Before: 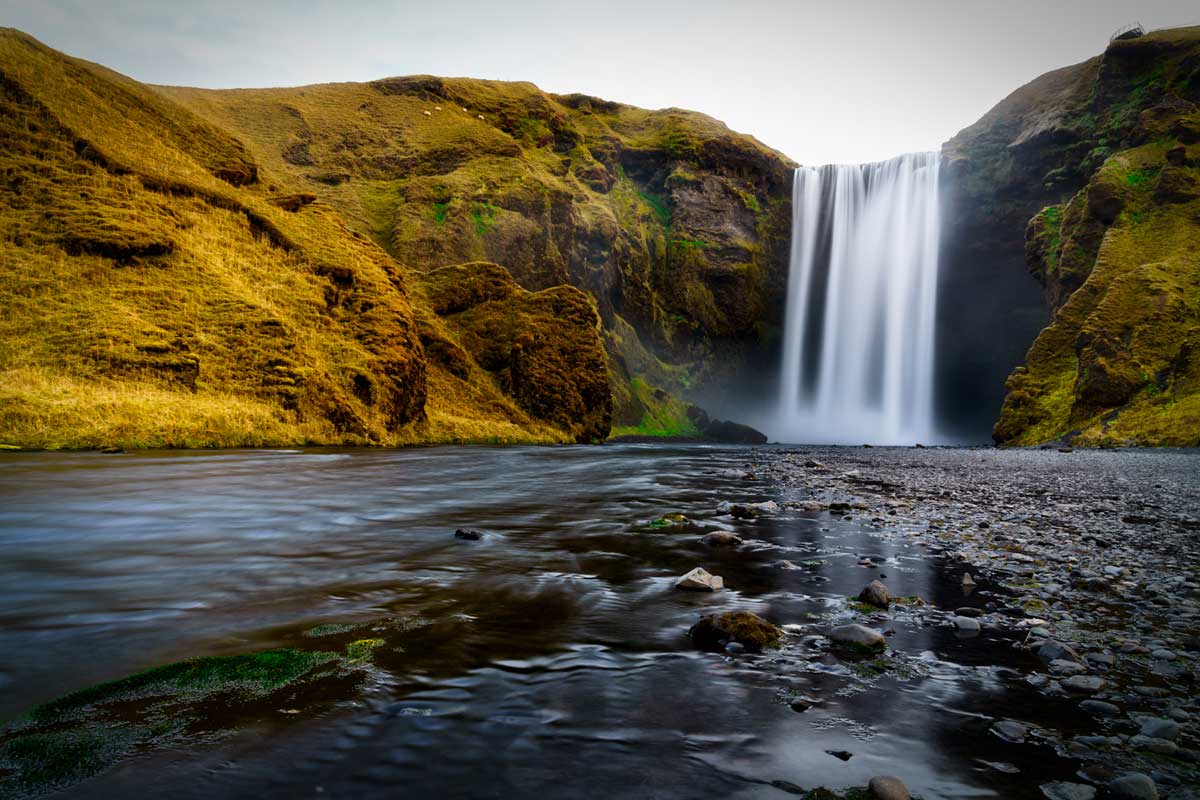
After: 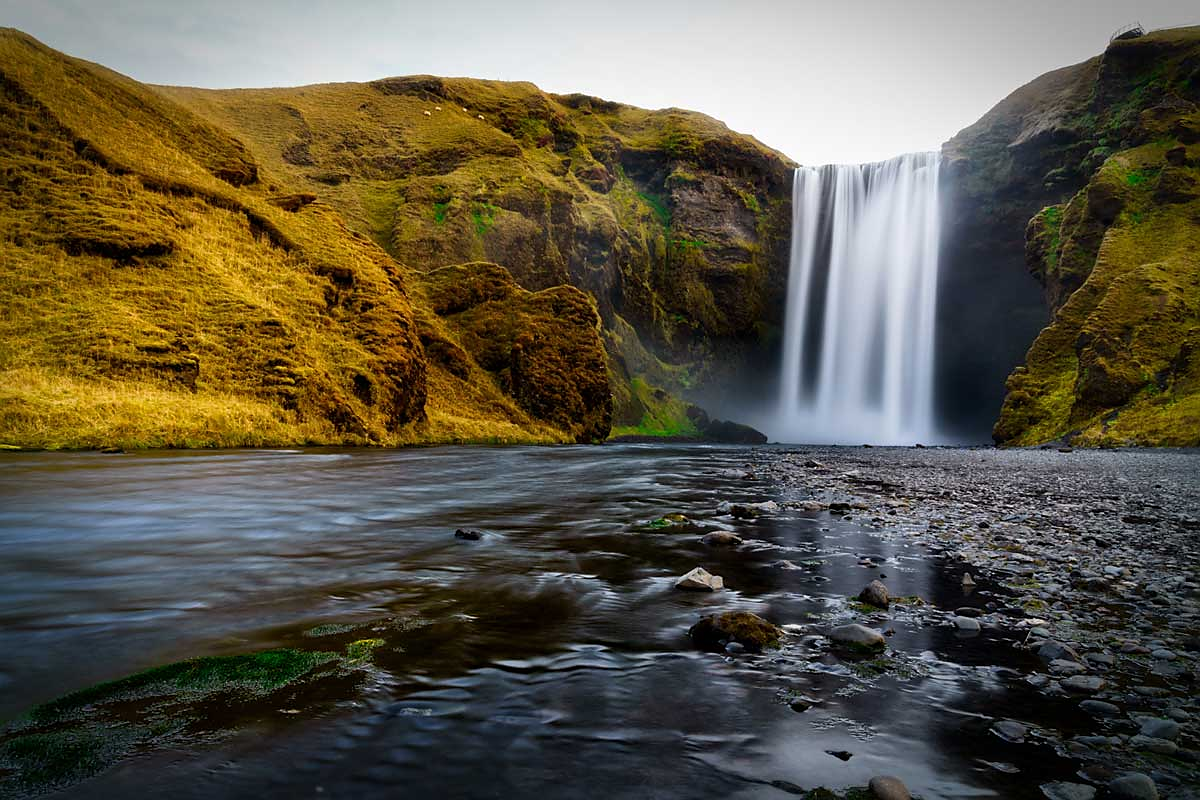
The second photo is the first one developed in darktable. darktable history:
sharpen: radius 1.035, threshold 0.867
